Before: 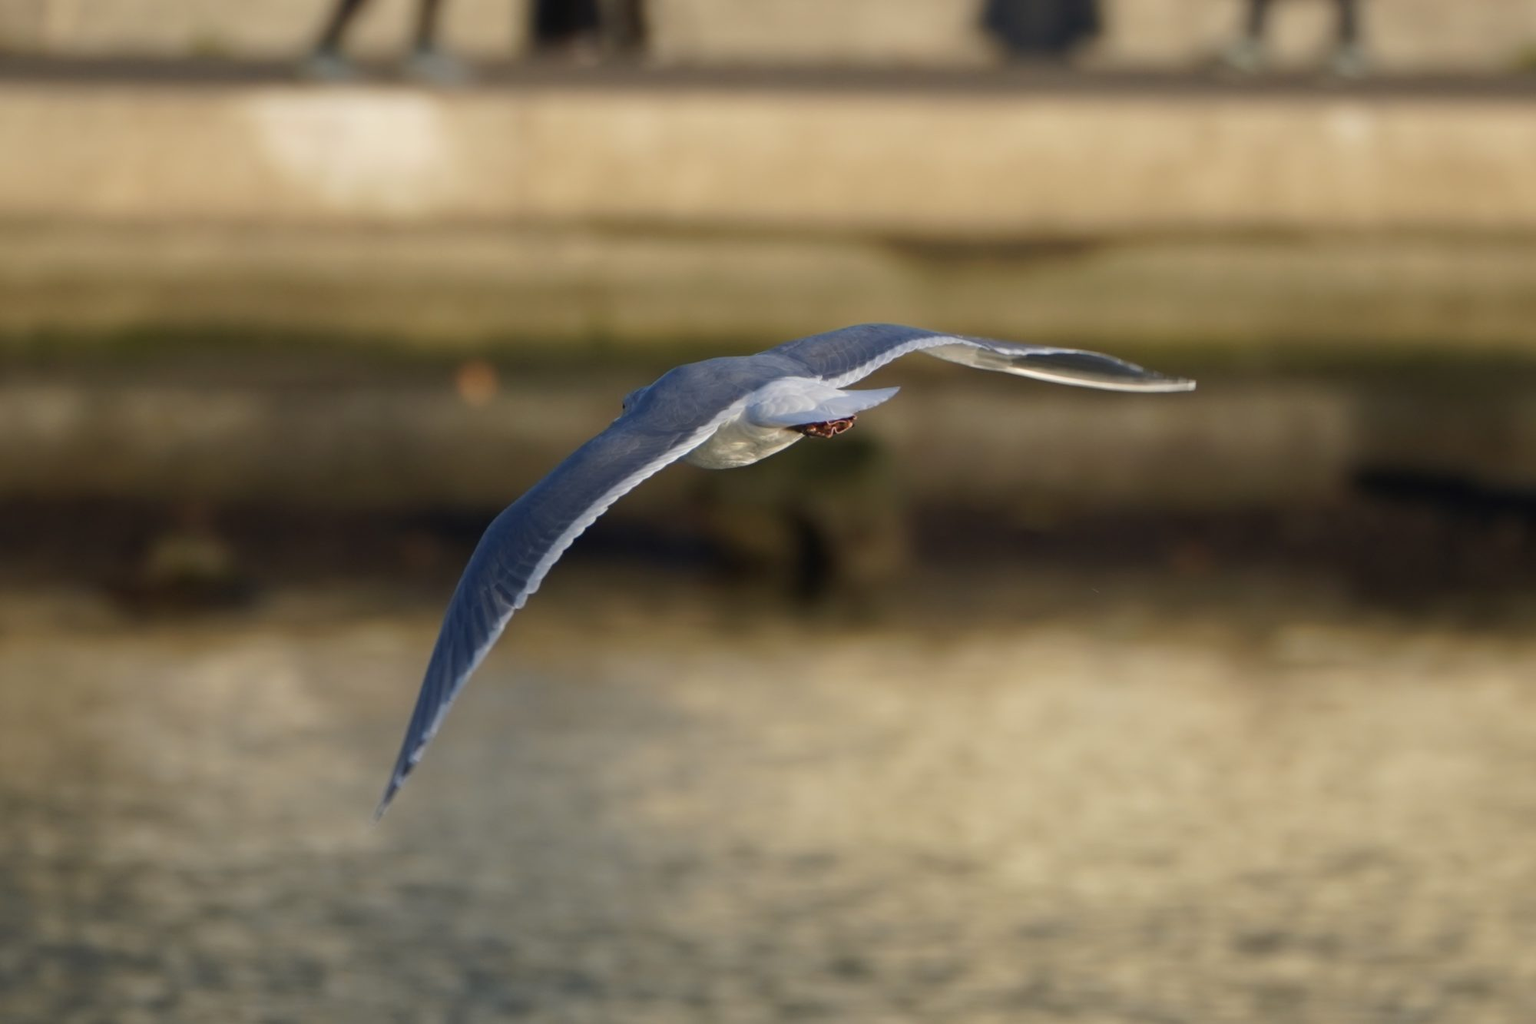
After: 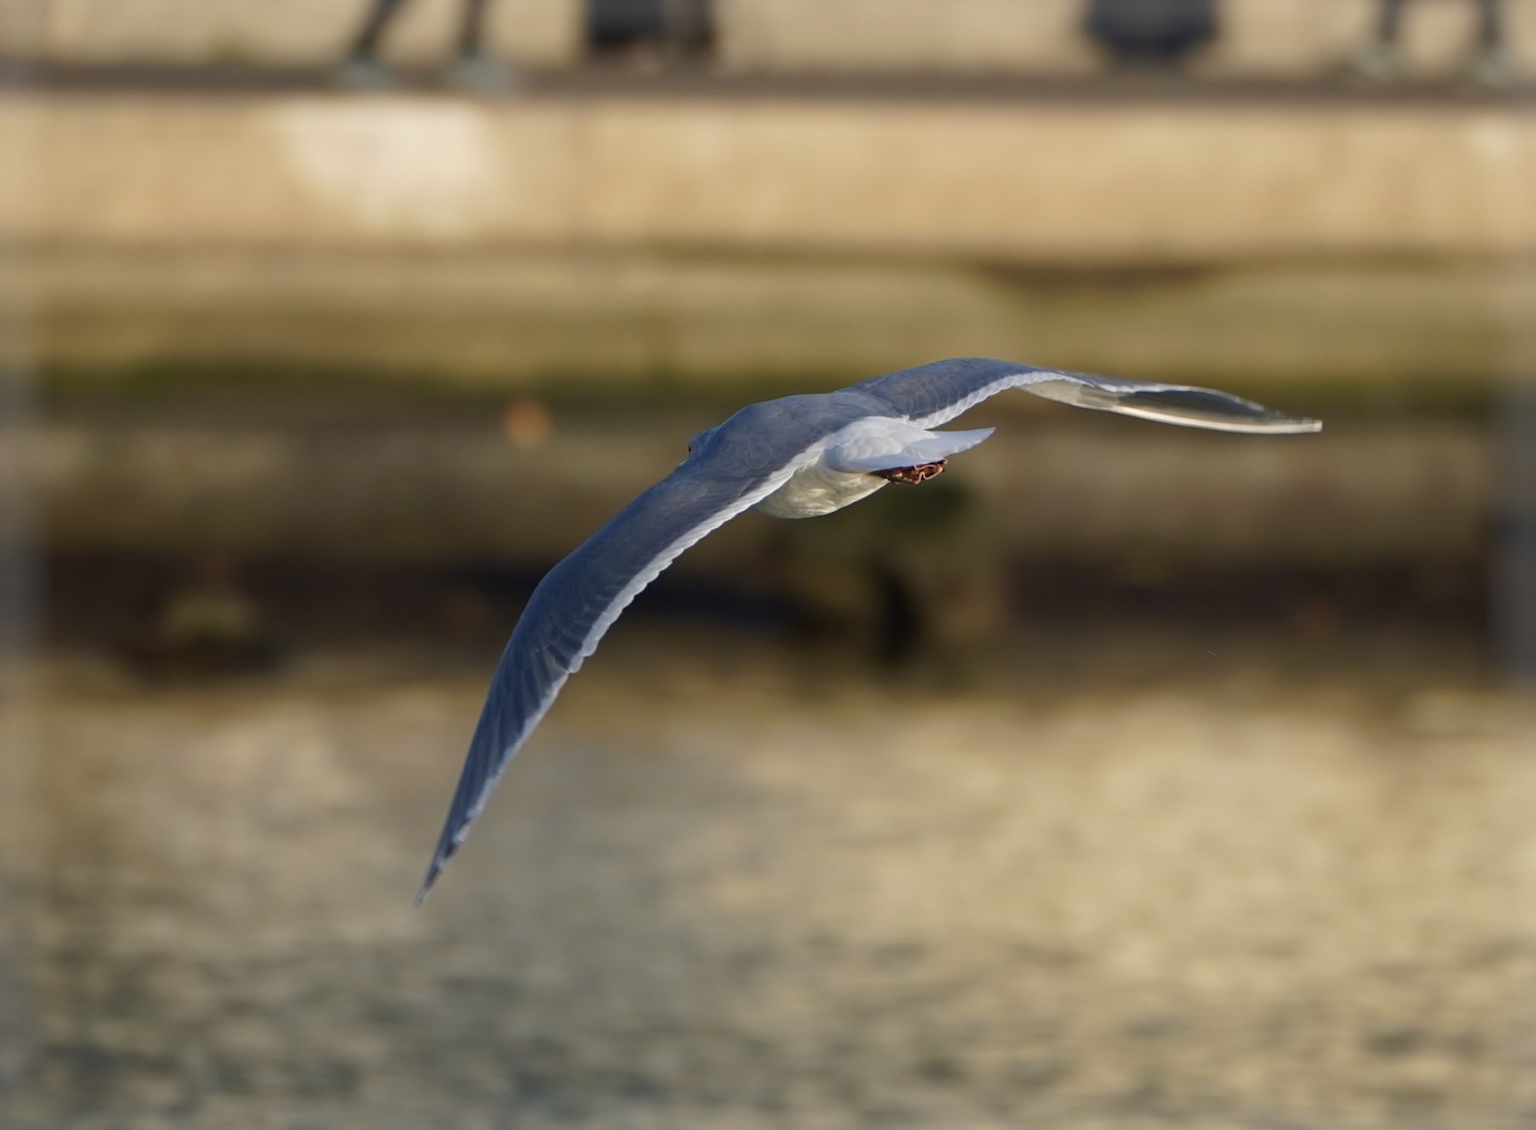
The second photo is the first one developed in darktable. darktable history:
vignetting: fall-off start 93.02%, fall-off radius 5.41%, brightness 0.041, saturation 0.003, automatic ratio true, width/height ratio 1.332, shape 0.044, unbound false
crop: right 9.502%, bottom 0.03%
sharpen: amount 0.202
